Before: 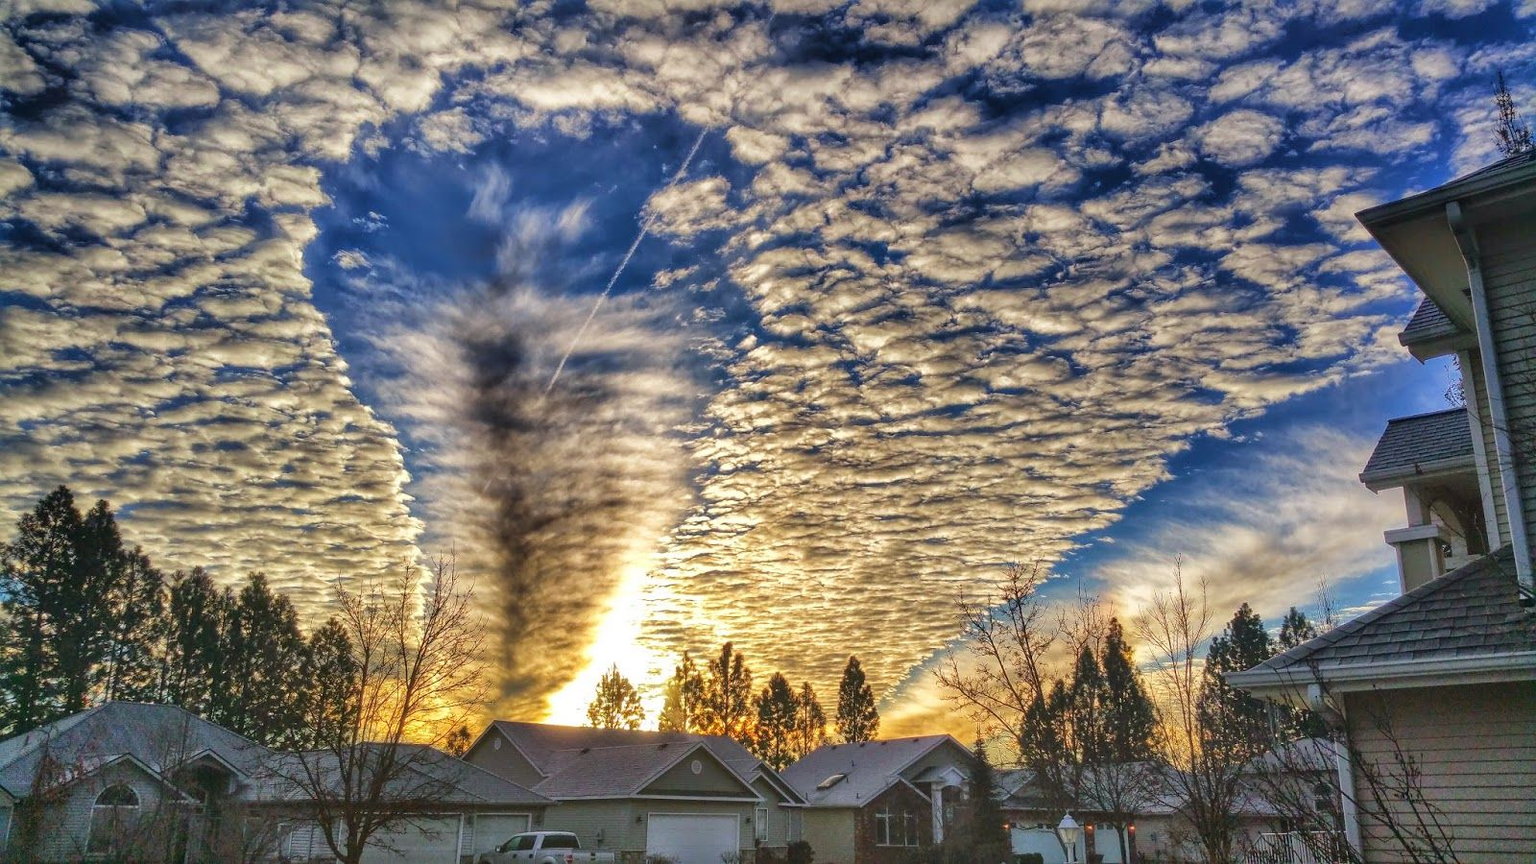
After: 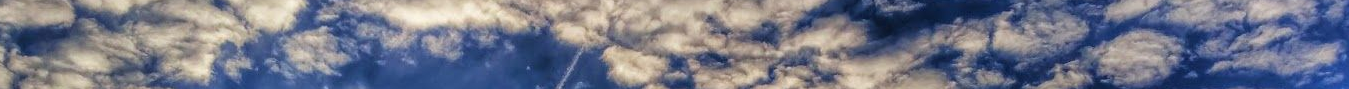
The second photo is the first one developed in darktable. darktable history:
white balance: red 1, blue 1
crop and rotate: left 9.644%, top 9.491%, right 6.021%, bottom 80.509%
